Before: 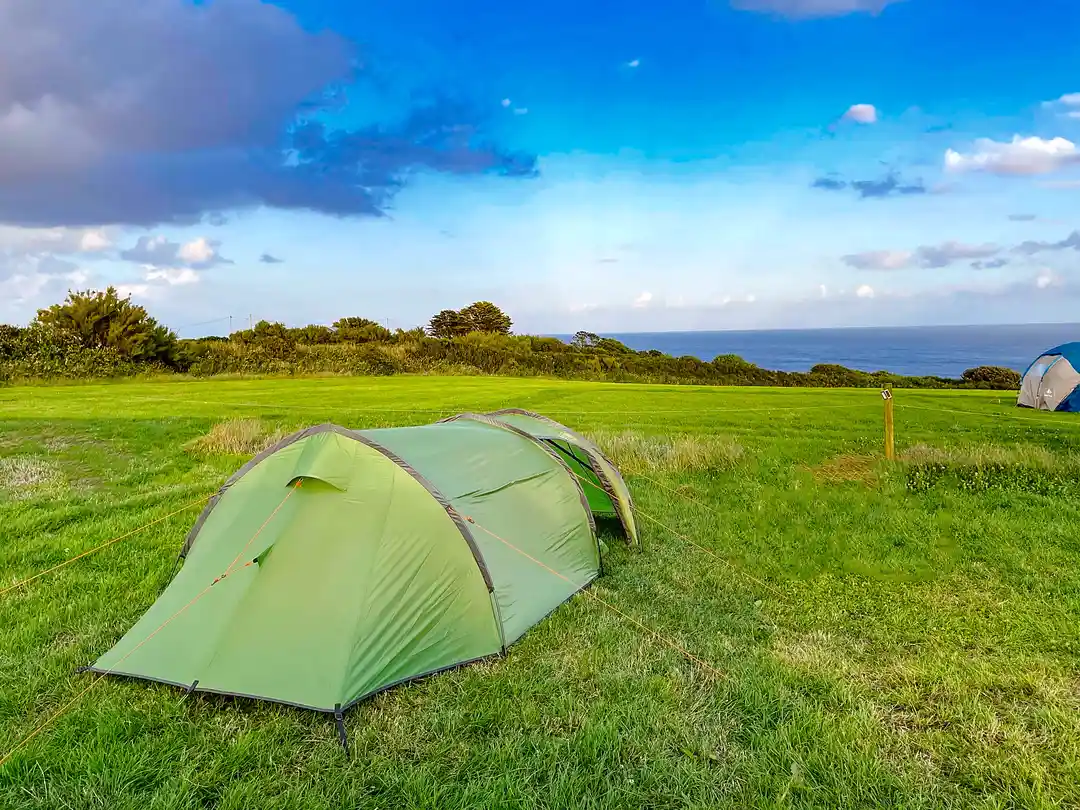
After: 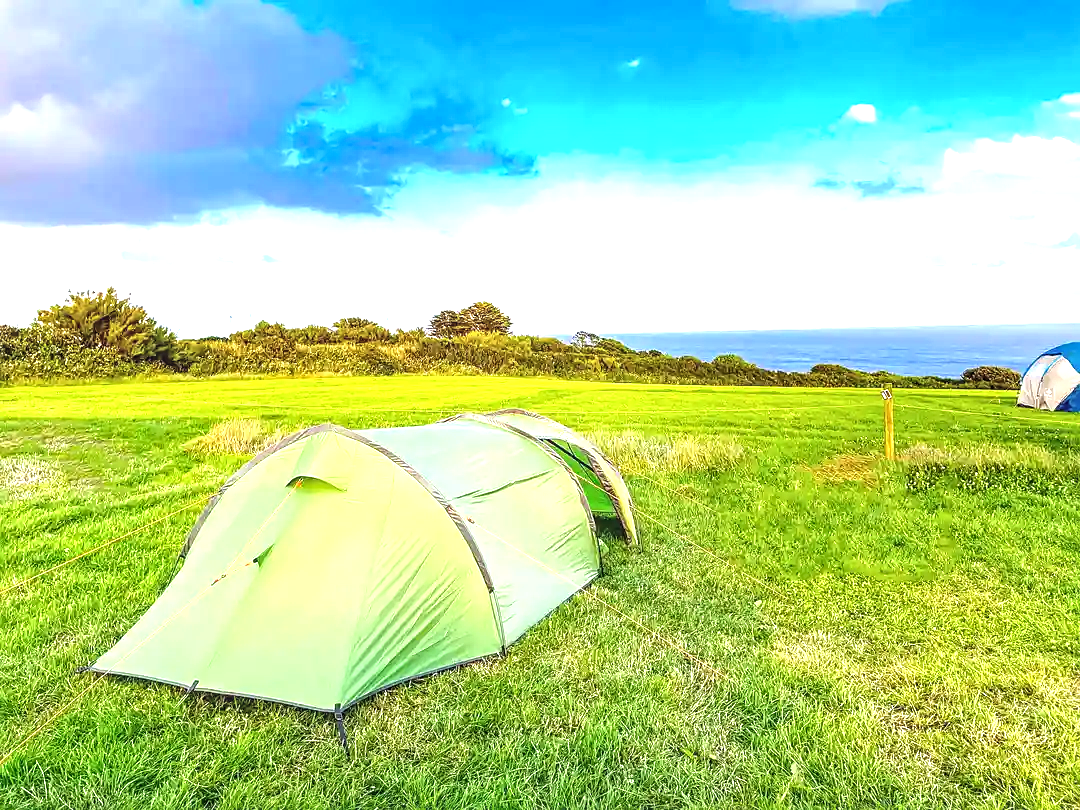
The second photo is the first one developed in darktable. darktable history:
exposure: black level correction -0.002, exposure 1.337 EV, compensate exposure bias true, compensate highlight preservation false
sharpen: amount 0.203
local contrast: on, module defaults
